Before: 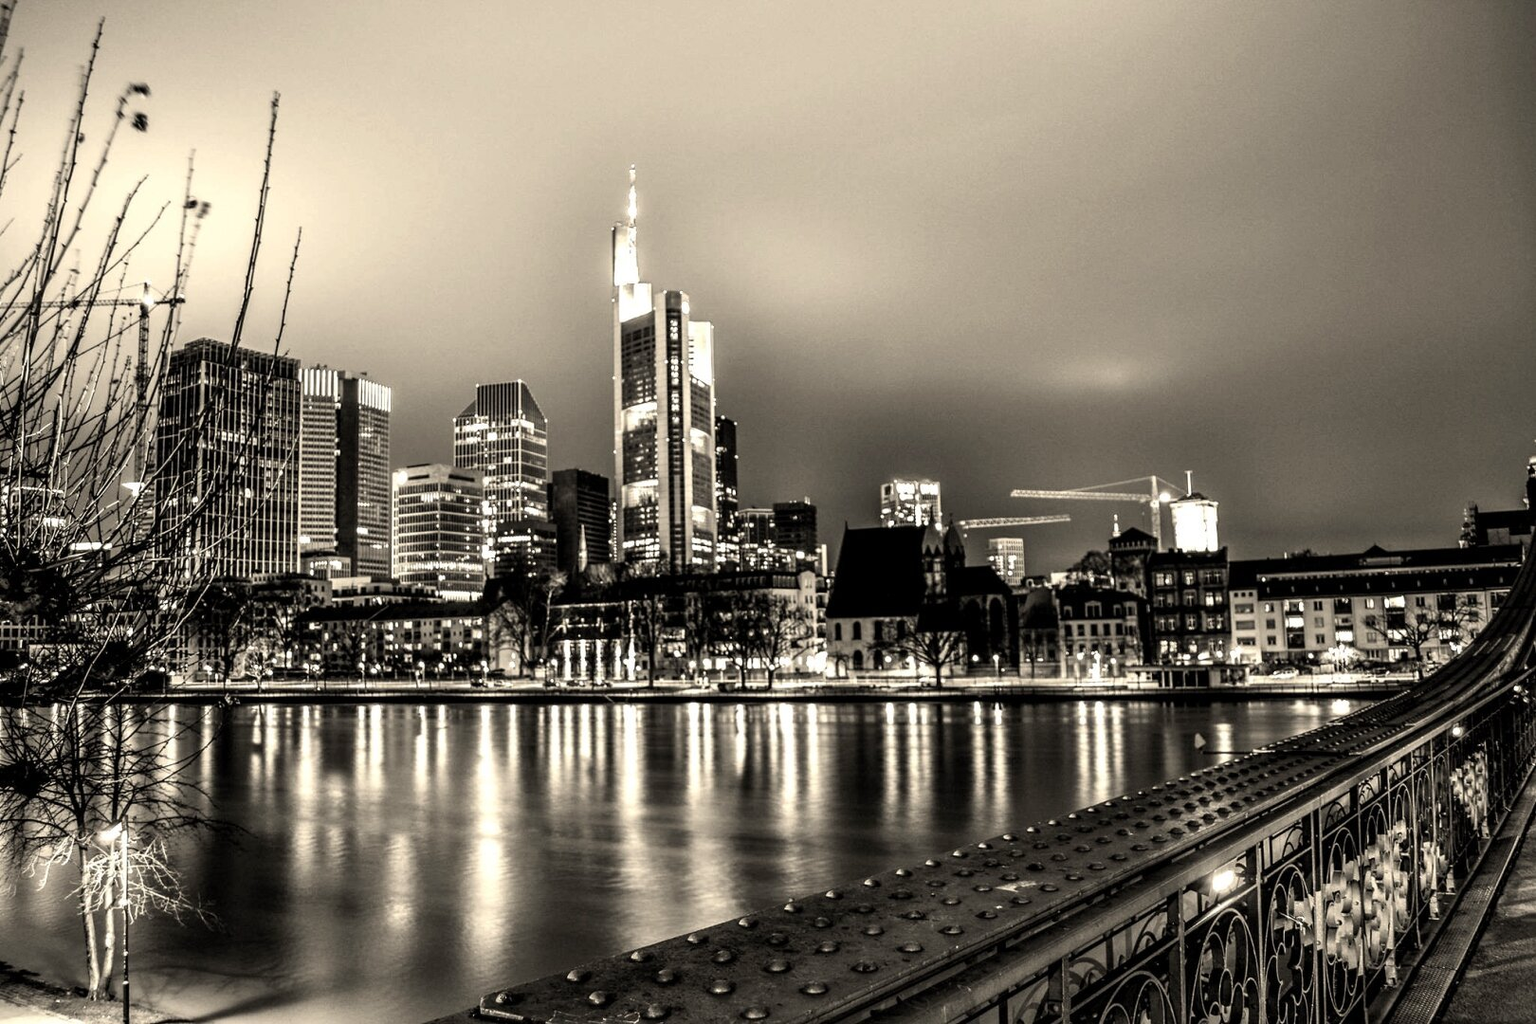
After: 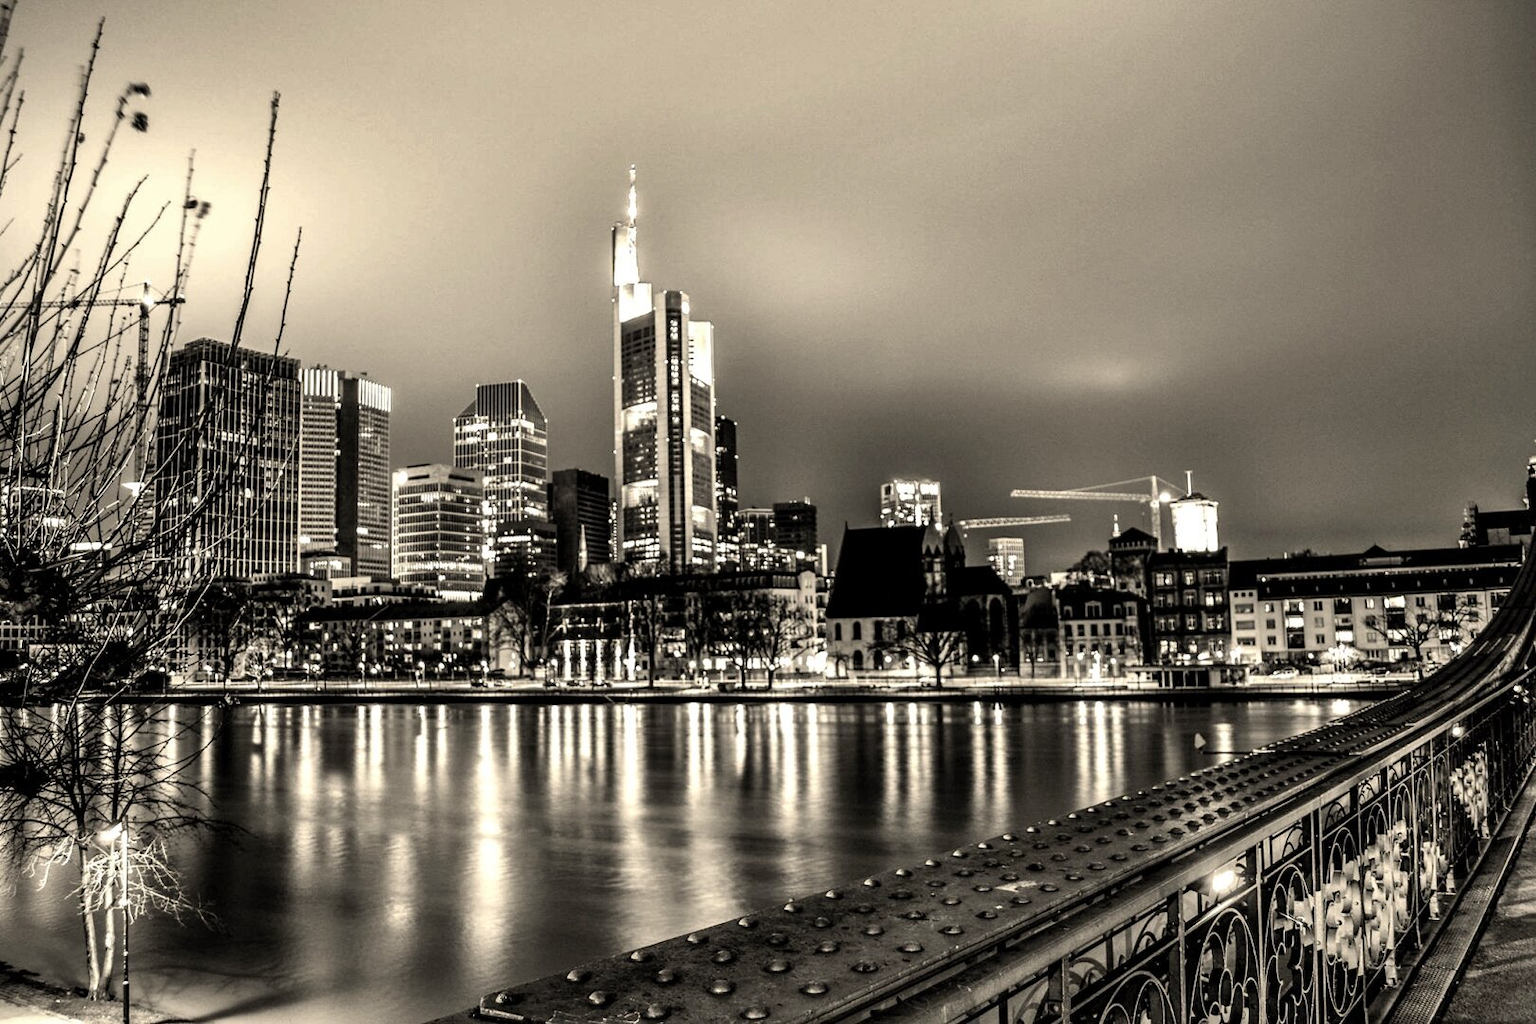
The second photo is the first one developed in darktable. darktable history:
shadows and highlights: radius 134.78, soften with gaussian
